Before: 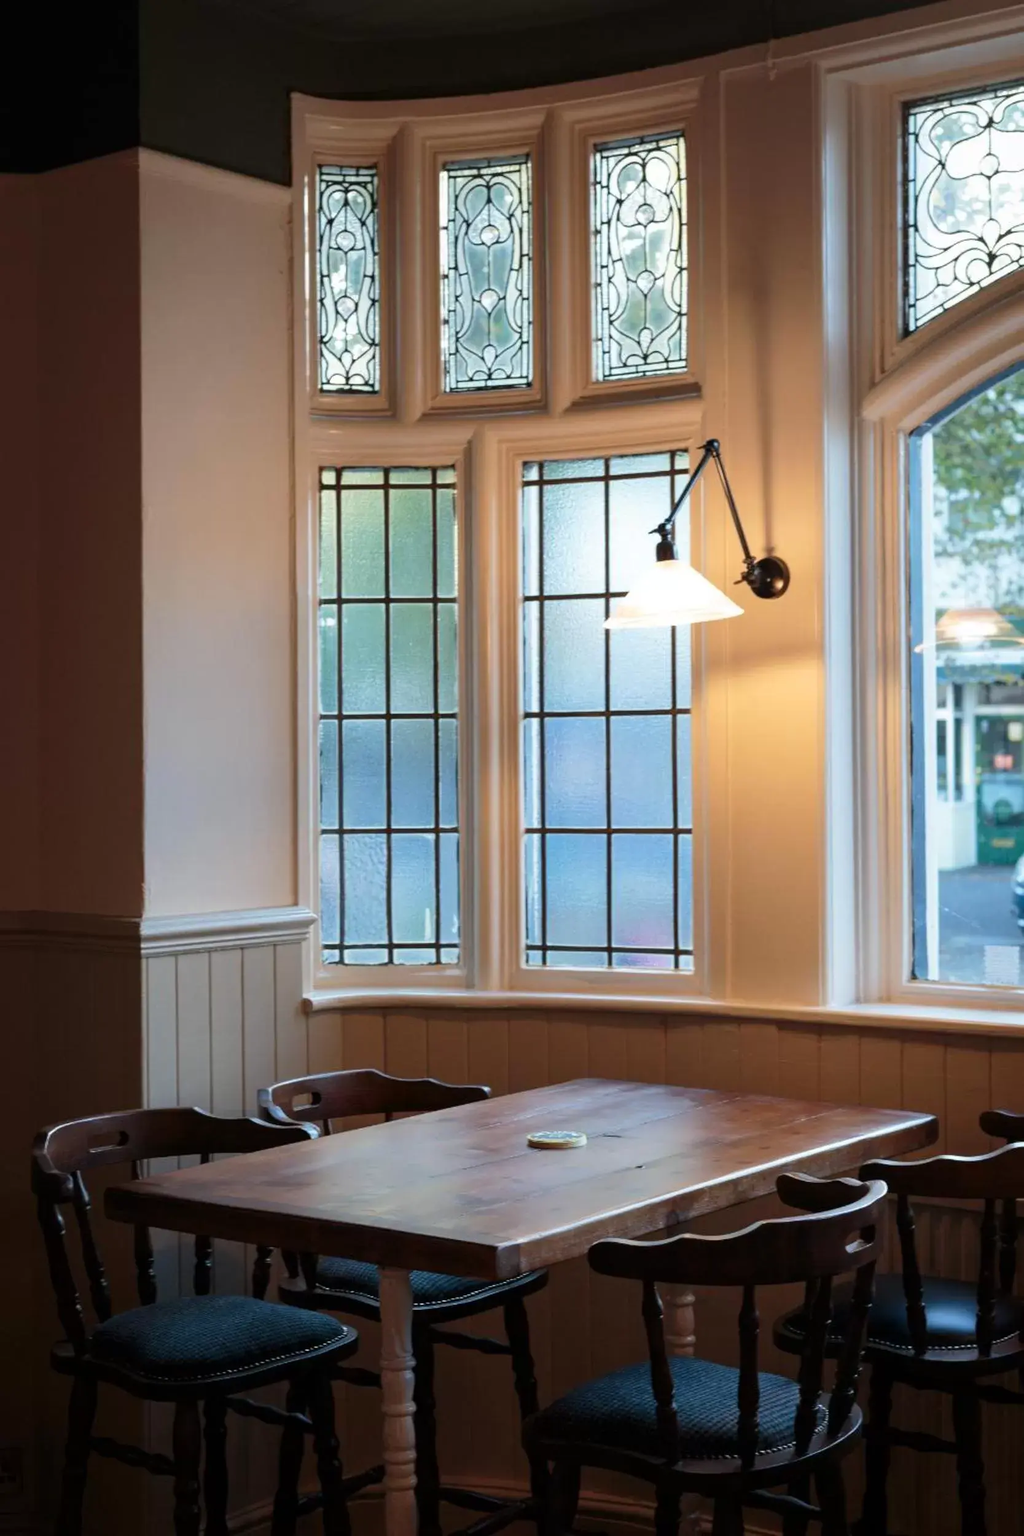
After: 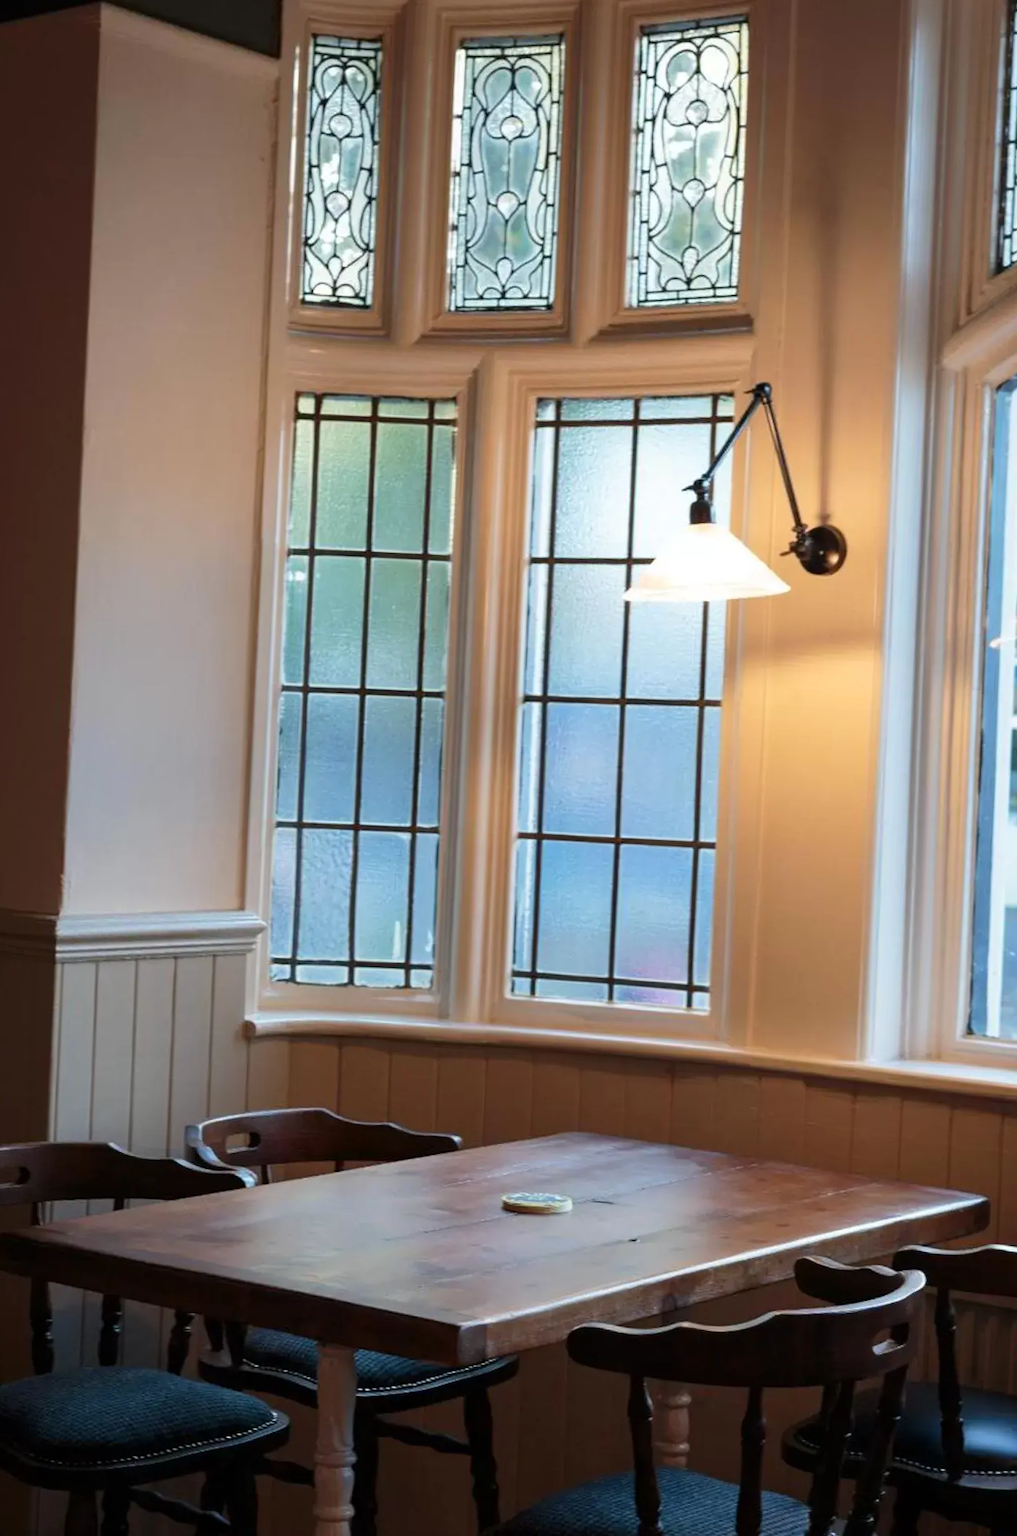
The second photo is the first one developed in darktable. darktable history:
crop and rotate: angle -2.89°, left 5.296%, top 5.185%, right 4.673%, bottom 4.194%
